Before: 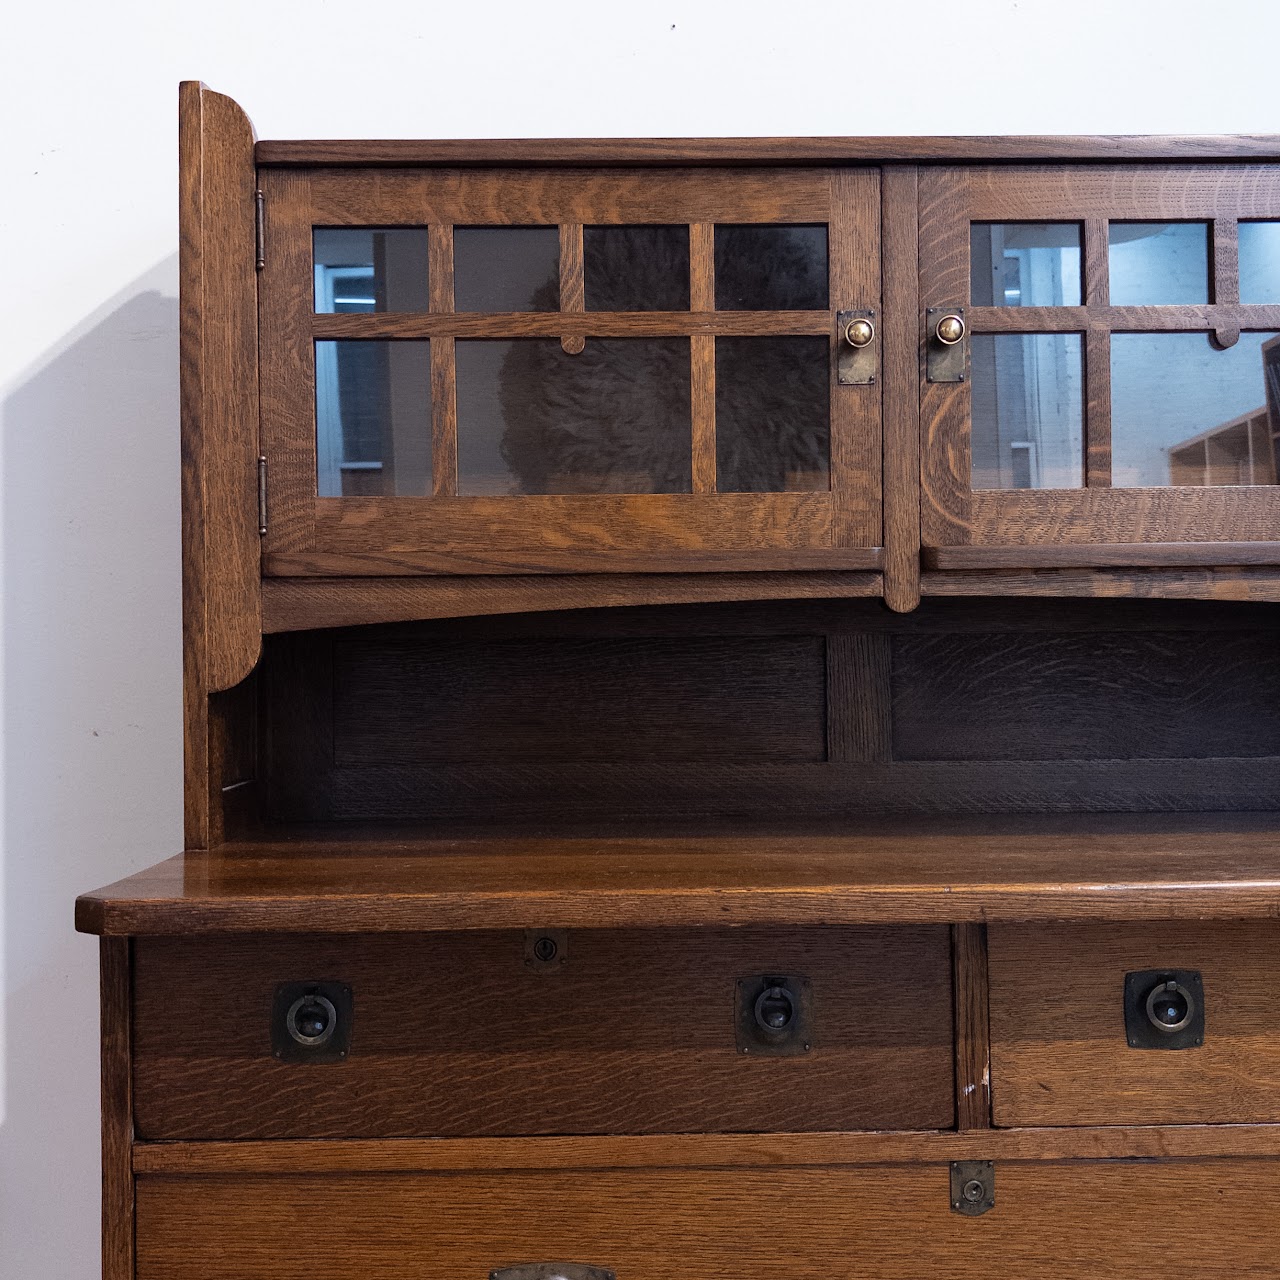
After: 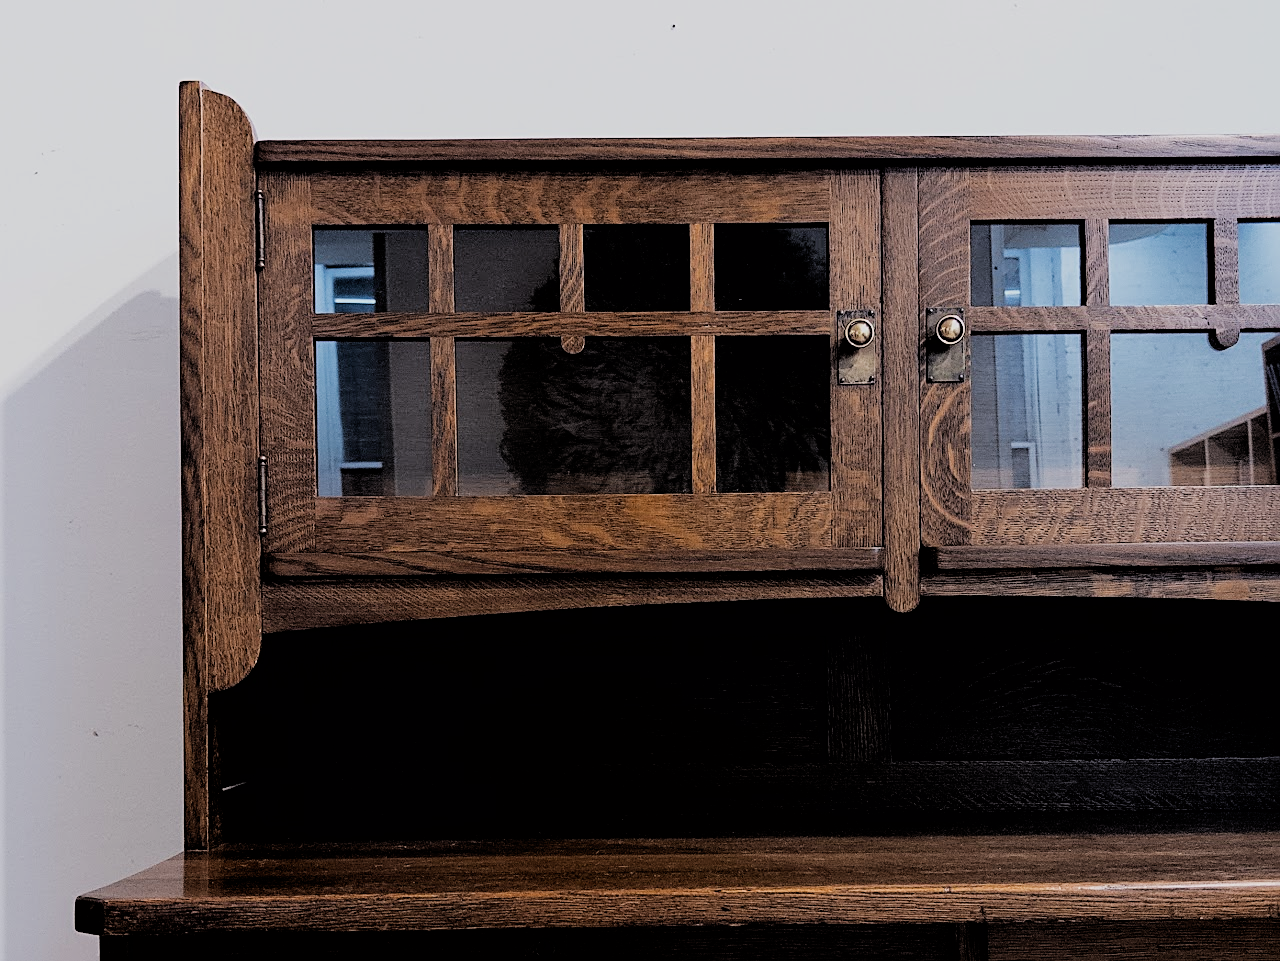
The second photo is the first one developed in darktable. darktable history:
filmic rgb: black relative exposure -2.91 EV, white relative exposure 4.56 EV, threshold 2.94 EV, hardness 1.68, contrast 1.266, enable highlight reconstruction true
crop: bottom 24.85%
sharpen: on, module defaults
